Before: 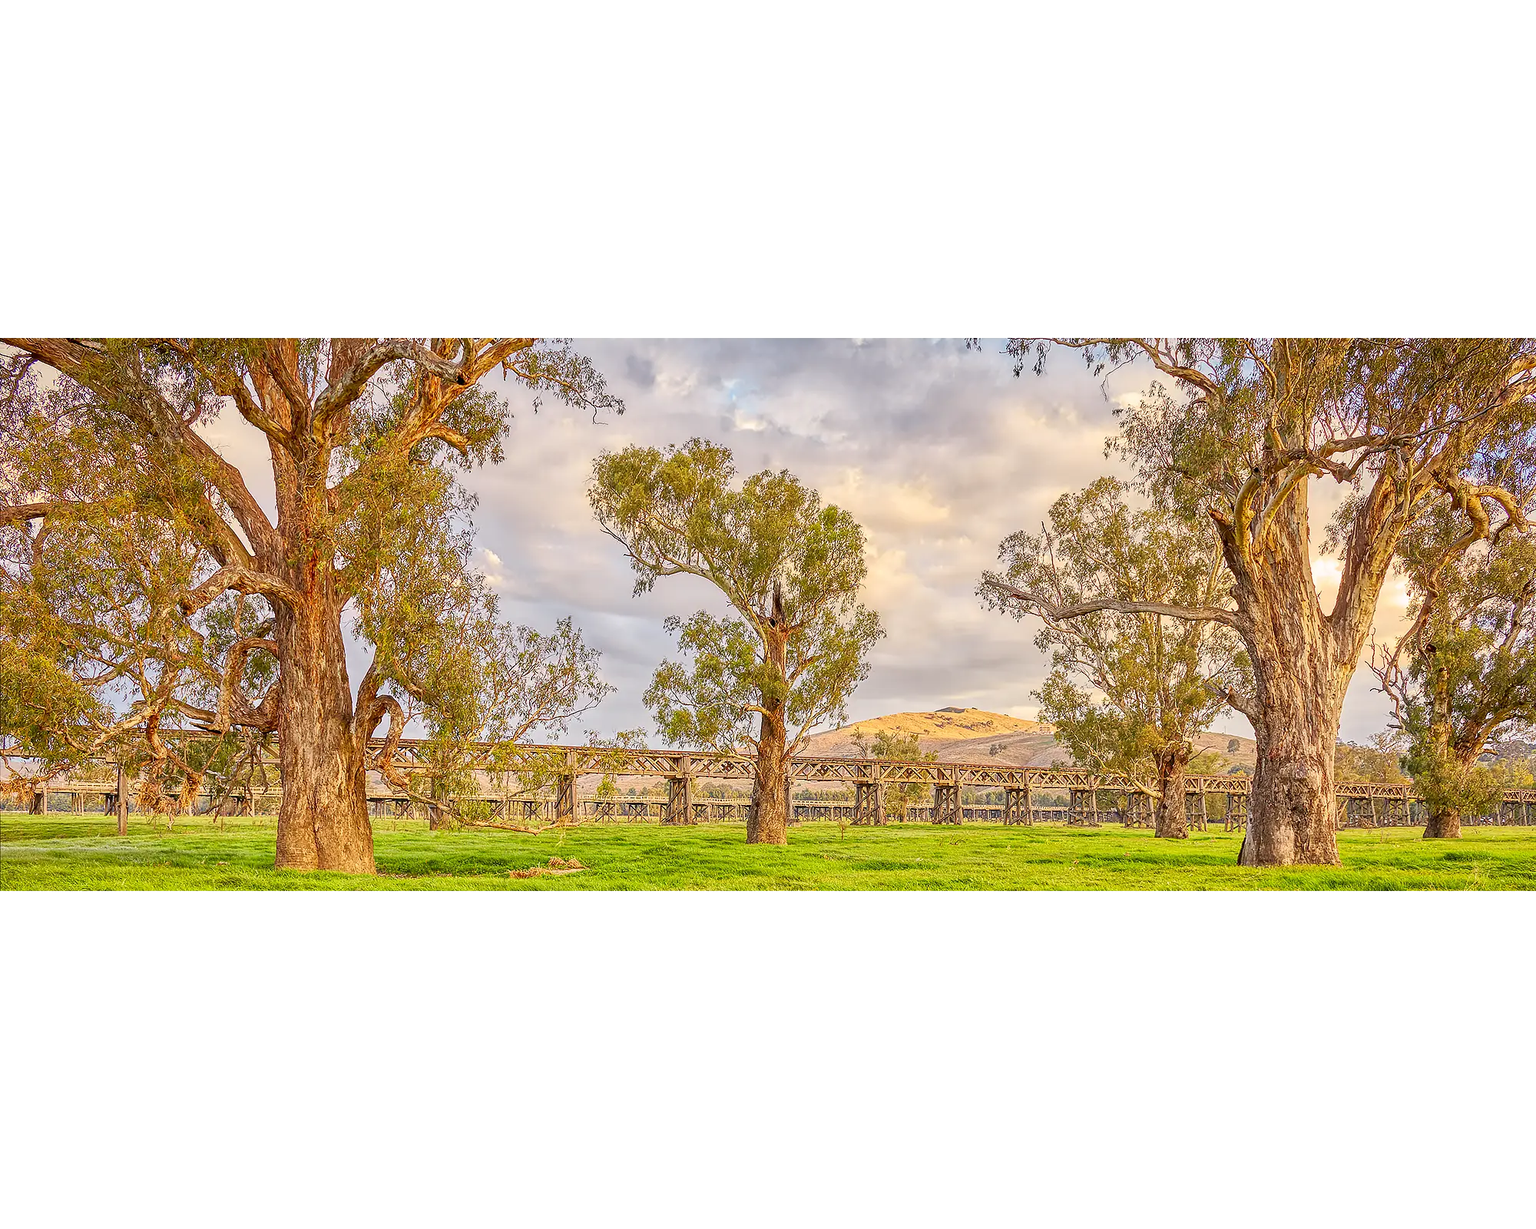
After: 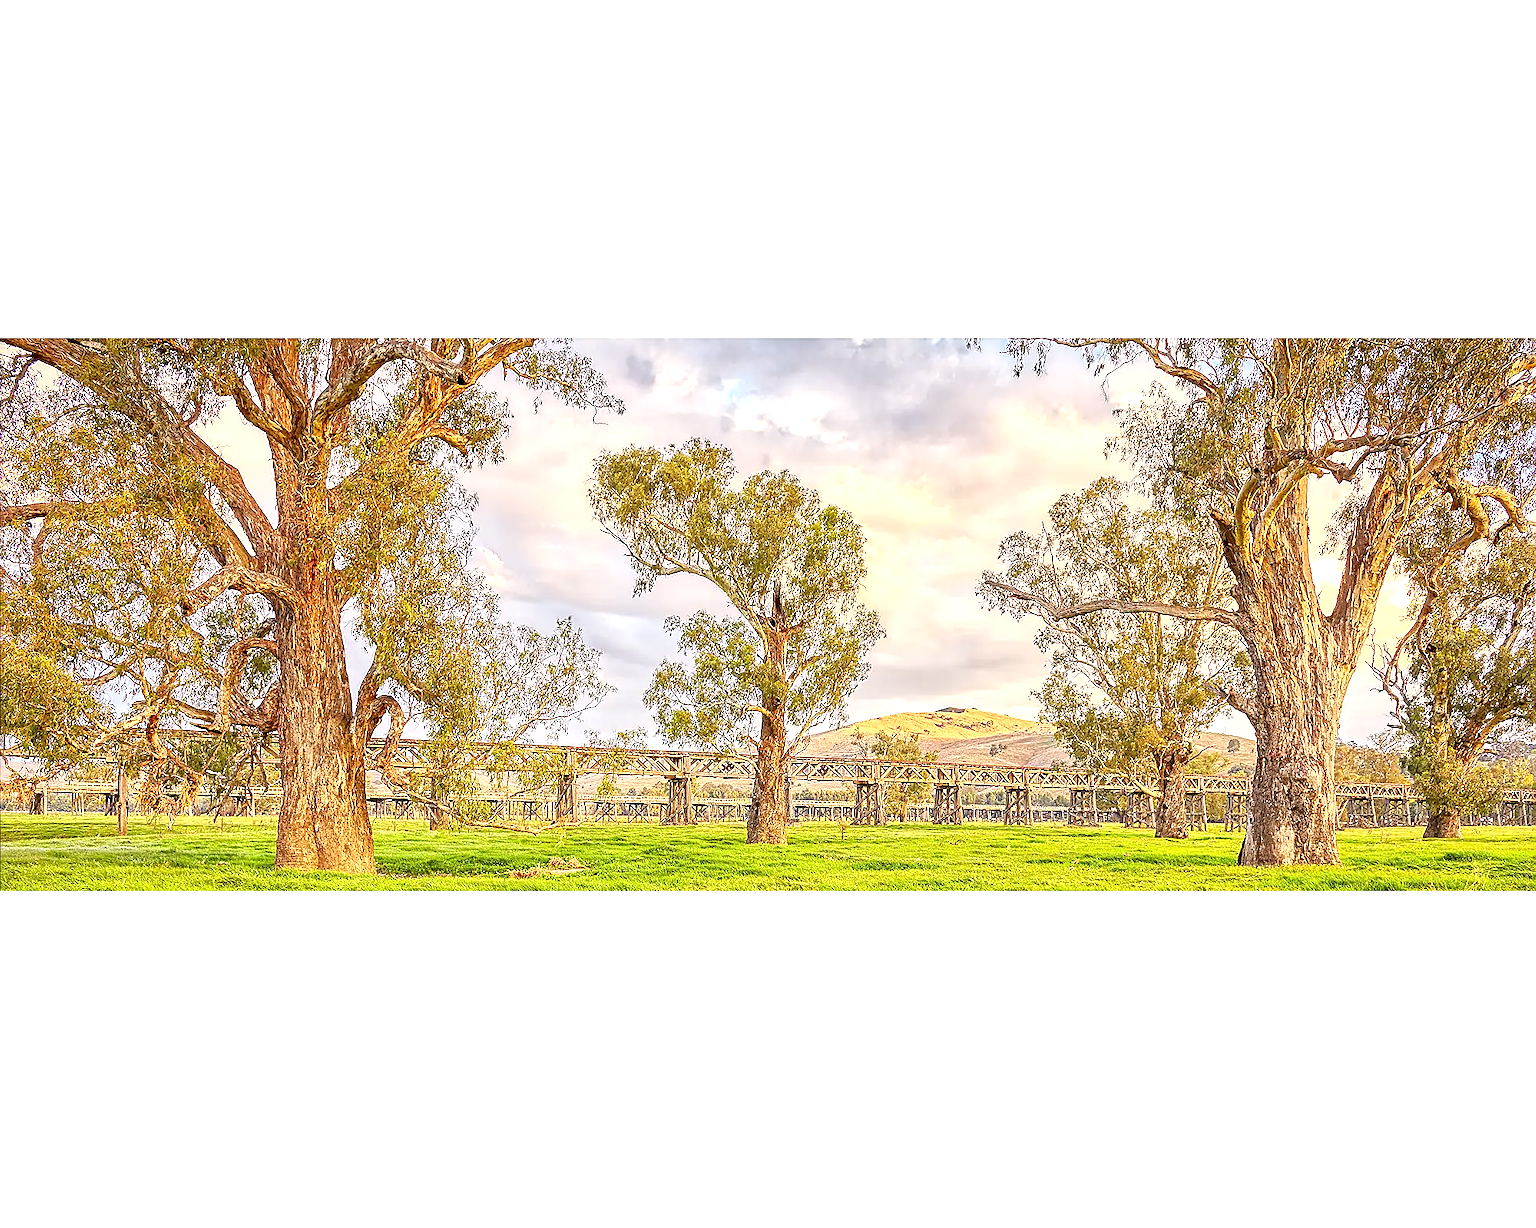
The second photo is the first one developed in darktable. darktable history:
sharpen: on, module defaults
exposure: black level correction 0, exposure 0.6 EV, compensate exposure bias true, compensate highlight preservation false
